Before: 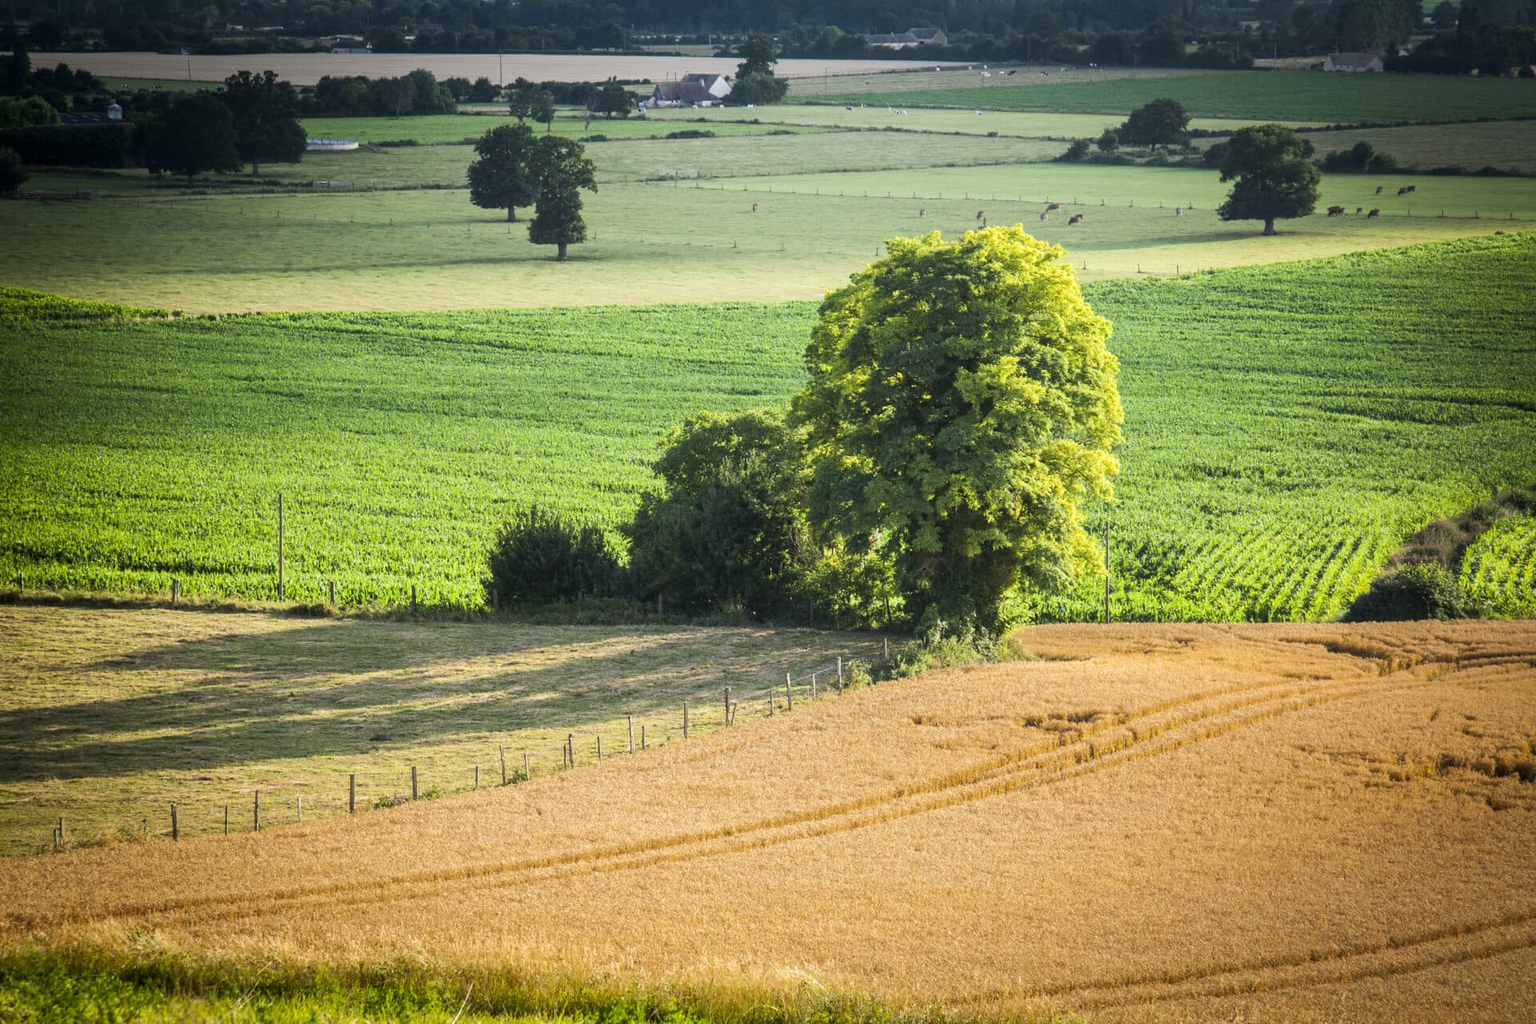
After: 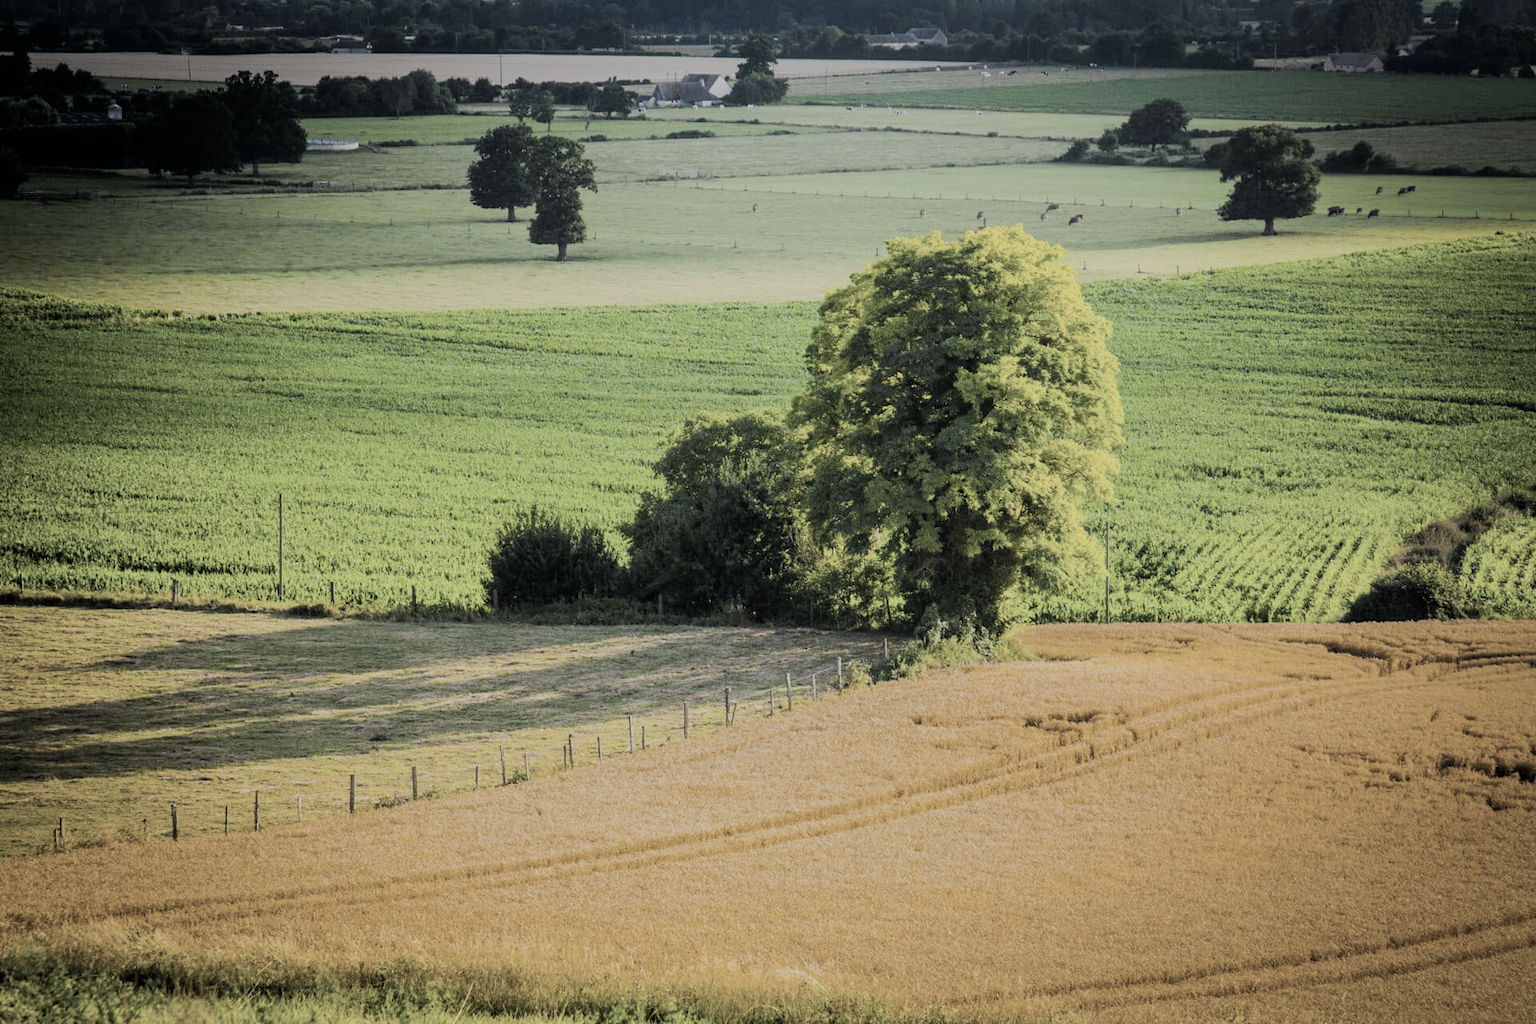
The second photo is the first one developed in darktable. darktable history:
filmic rgb: black relative exposure -7.23 EV, white relative exposure 5.38 EV, hardness 3.02
color balance rgb: linear chroma grading › global chroma 14.866%, perceptual saturation grading › global saturation 29.602%
exposure: compensate exposure bias true, compensate highlight preservation false
color zones: curves: ch0 [(0.068, 0.464) (0.25, 0.5) (0.48, 0.508) (0.75, 0.536) (0.886, 0.476) (0.967, 0.456)]; ch1 [(0.066, 0.456) (0.25, 0.5) (0.616, 0.508) (0.746, 0.56) (0.934, 0.444)]
color correction: highlights b* -0.051, saturation 0.466
